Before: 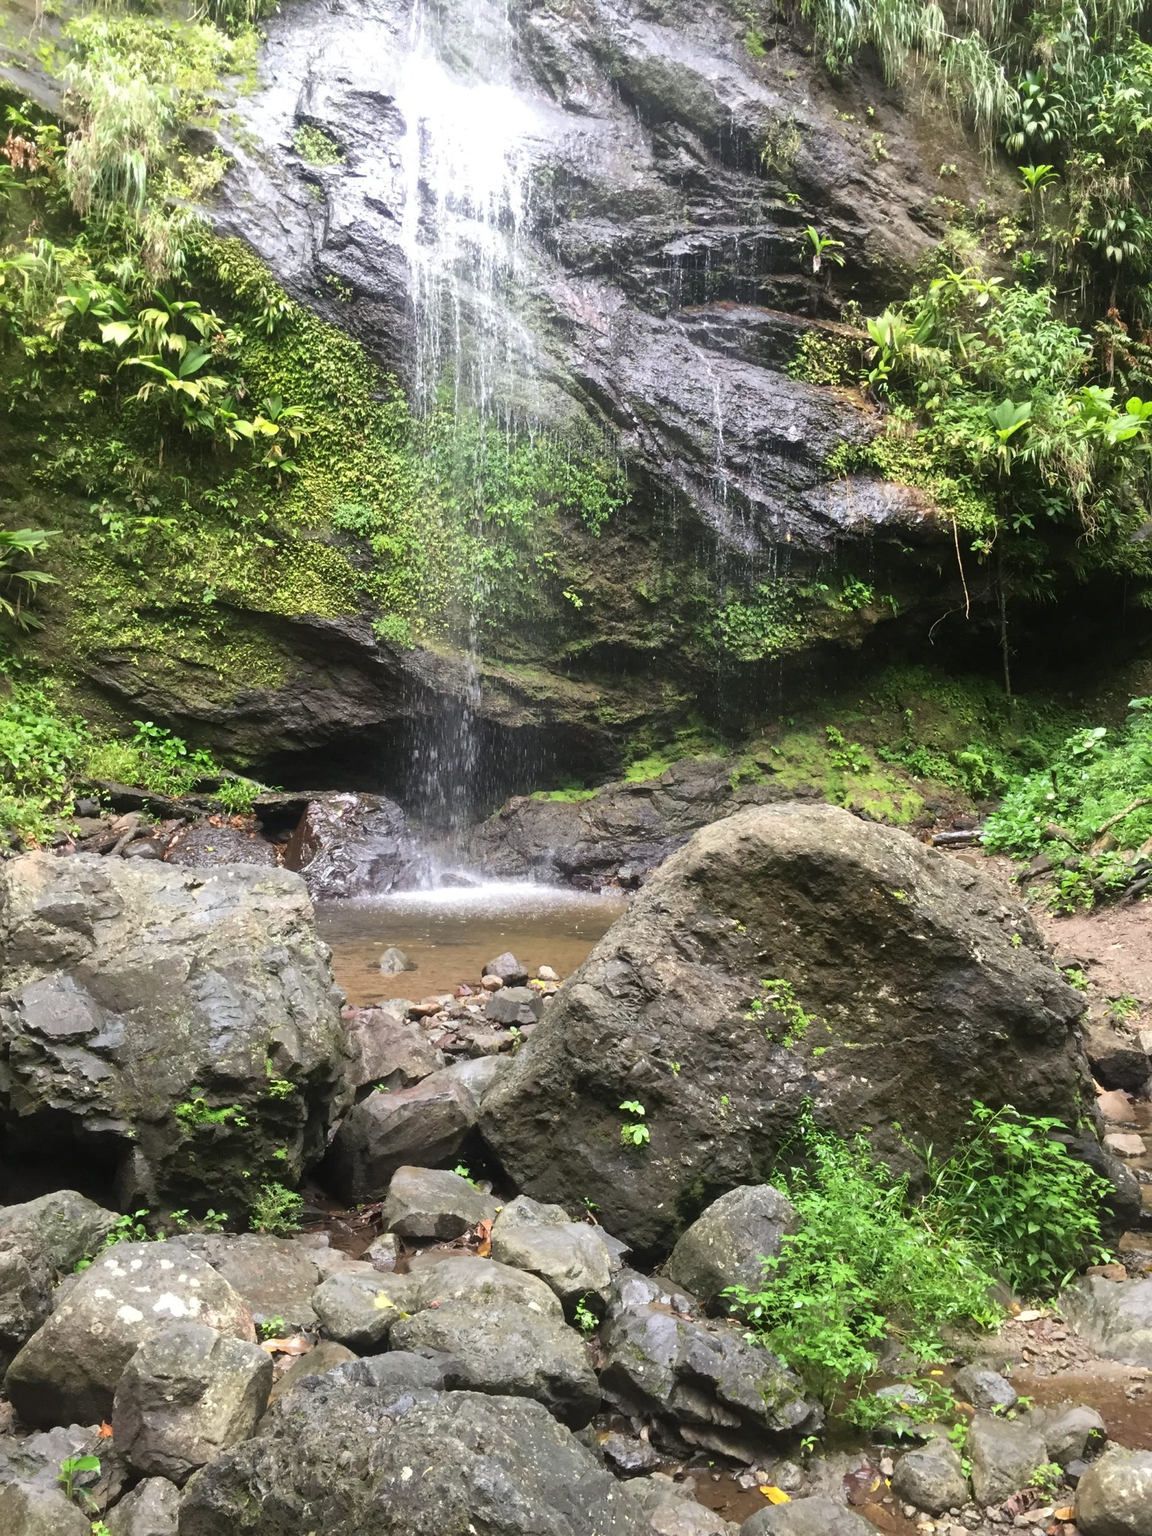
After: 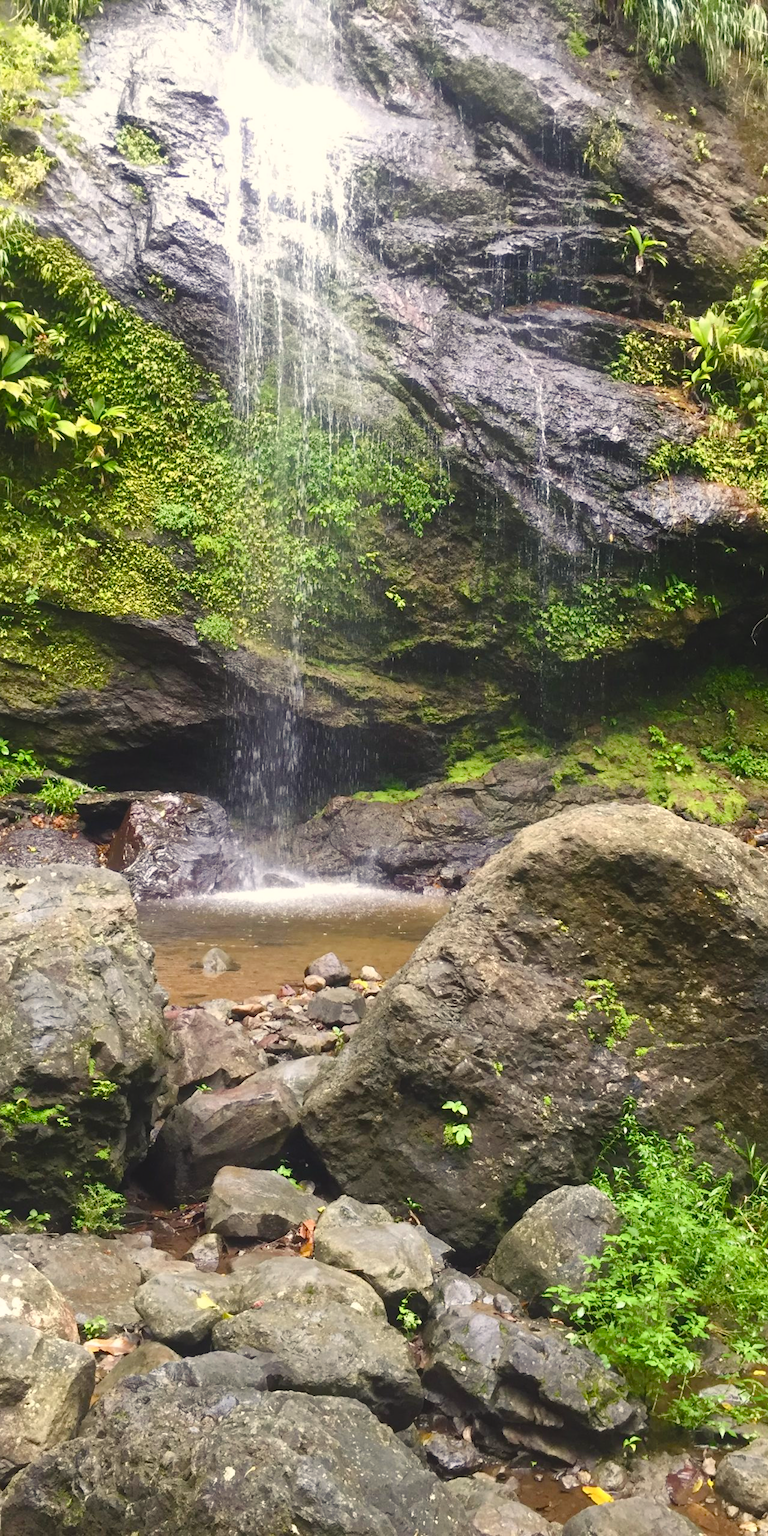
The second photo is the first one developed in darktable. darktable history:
crop and rotate: left 15.446%, right 17.836%
color balance rgb: shadows lift › chroma 3%, shadows lift › hue 280.8°, power › hue 330°, highlights gain › chroma 3%, highlights gain › hue 75.6°, global offset › luminance 0.7%, perceptual saturation grading › global saturation 20%, perceptual saturation grading › highlights -25%, perceptual saturation grading › shadows 50%, global vibrance 20.33%
